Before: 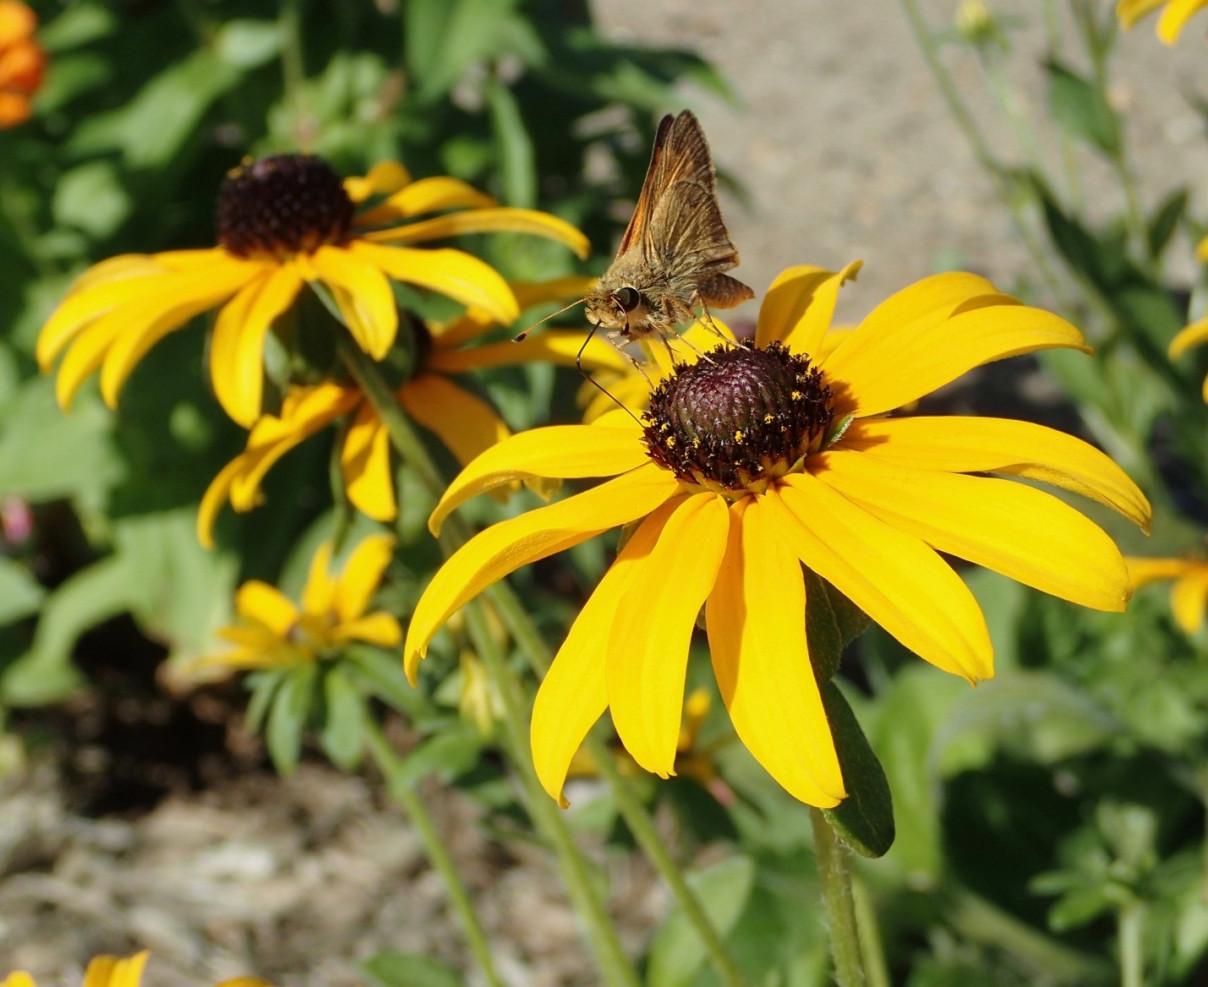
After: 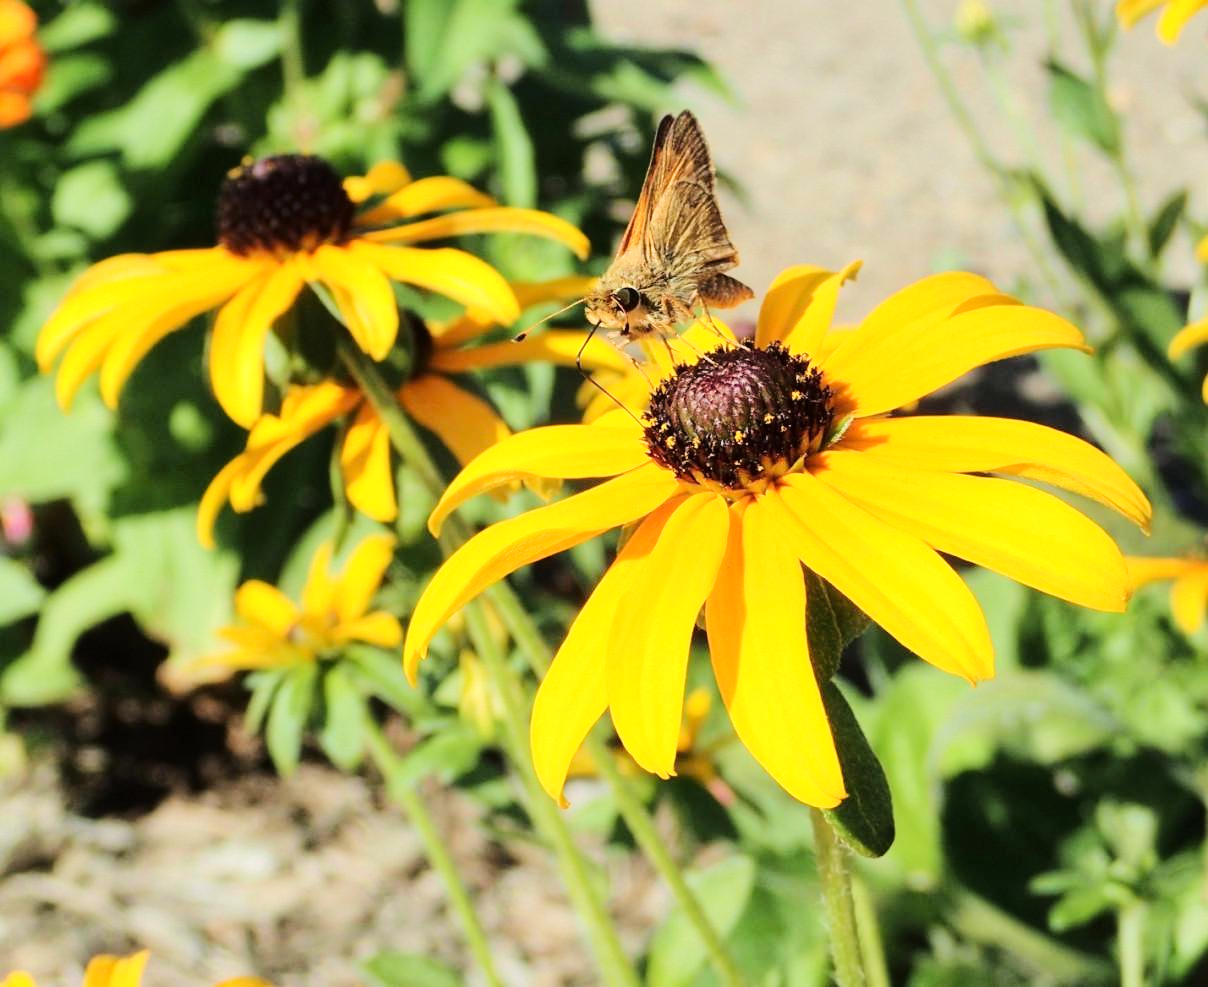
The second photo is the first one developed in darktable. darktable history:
tone equalizer: -7 EV 0.157 EV, -6 EV 0.628 EV, -5 EV 1.15 EV, -4 EV 1.3 EV, -3 EV 1.13 EV, -2 EV 0.6 EV, -1 EV 0.153 EV, edges refinement/feathering 500, mask exposure compensation -1.57 EV, preserve details no
local contrast: mode bilateral grid, contrast 10, coarseness 24, detail 115%, midtone range 0.2
